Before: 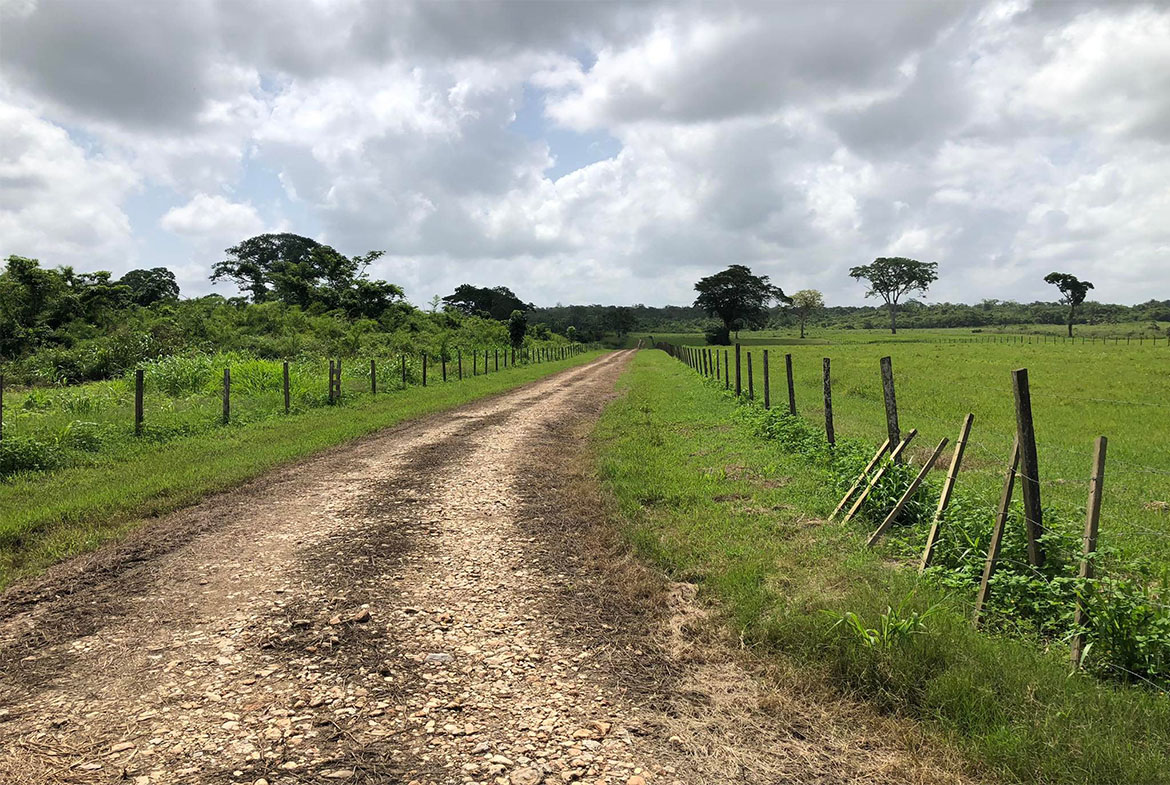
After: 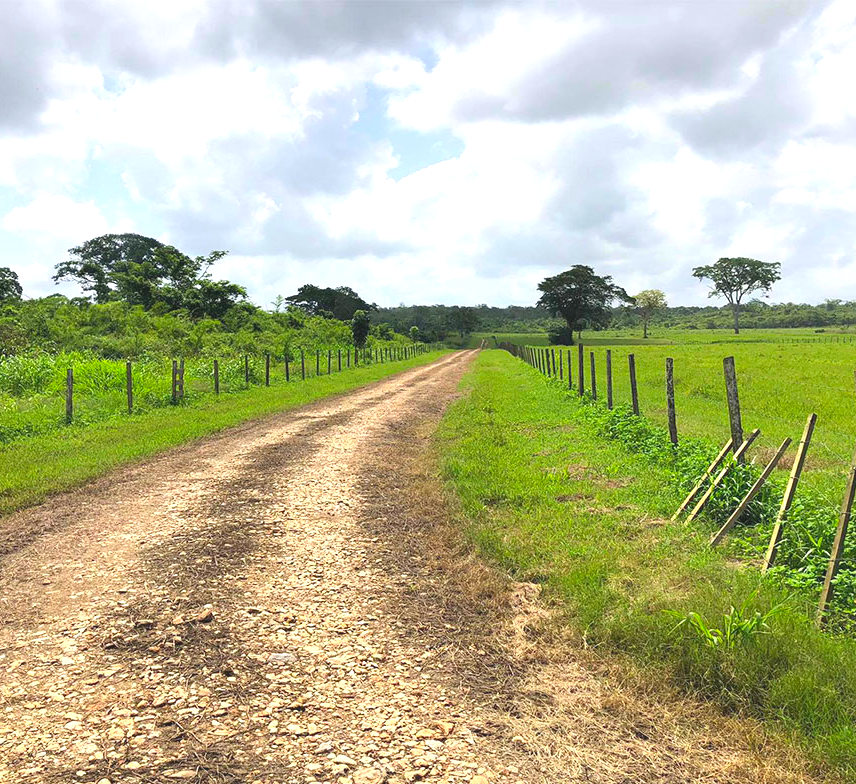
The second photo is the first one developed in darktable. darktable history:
crop: left 13.443%, right 13.31%
contrast brightness saturation: contrast -0.19, saturation 0.19
exposure: exposure 1 EV, compensate highlight preservation false
